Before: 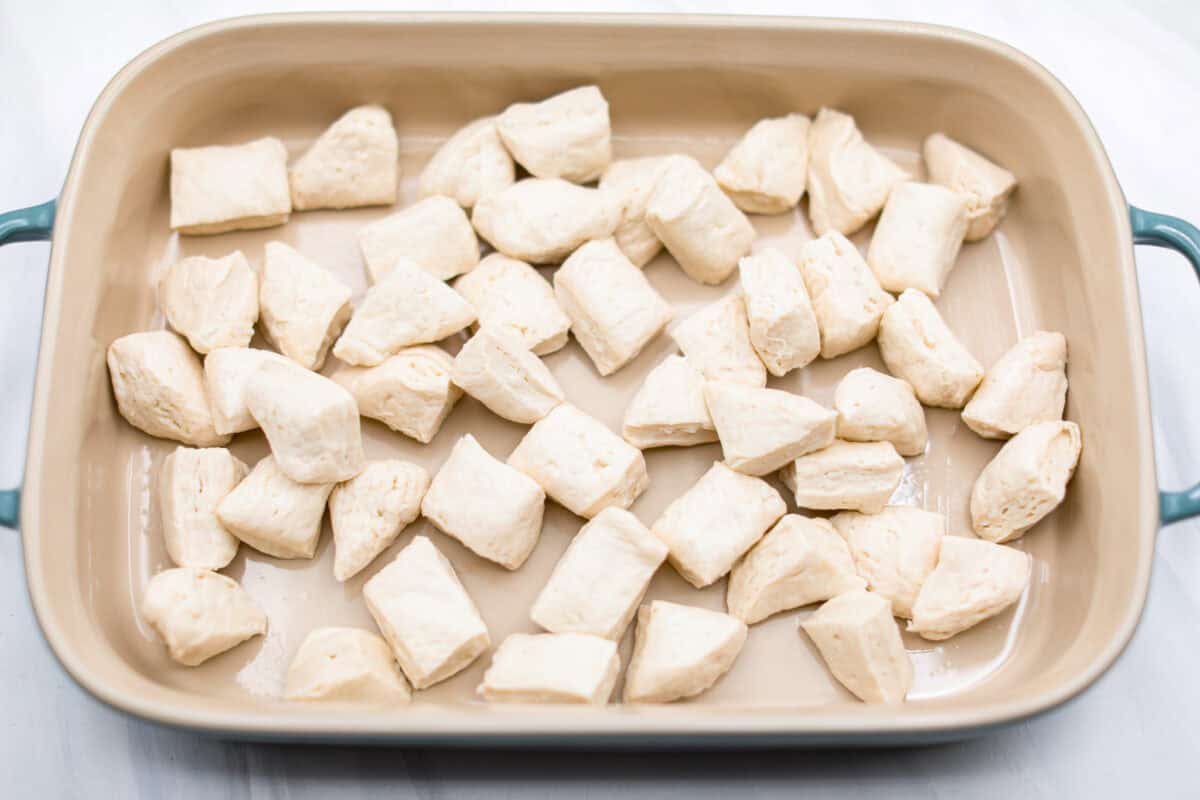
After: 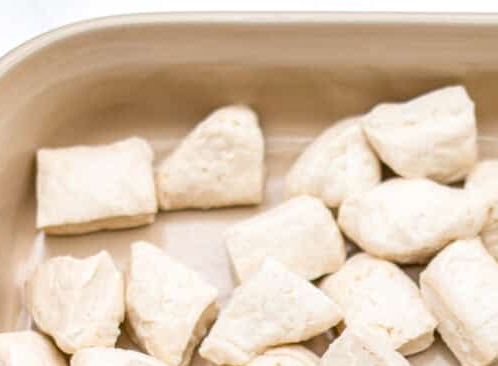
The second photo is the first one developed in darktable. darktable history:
local contrast: on, module defaults
crop and rotate: left 11.171%, top 0.082%, right 47.321%, bottom 54.166%
